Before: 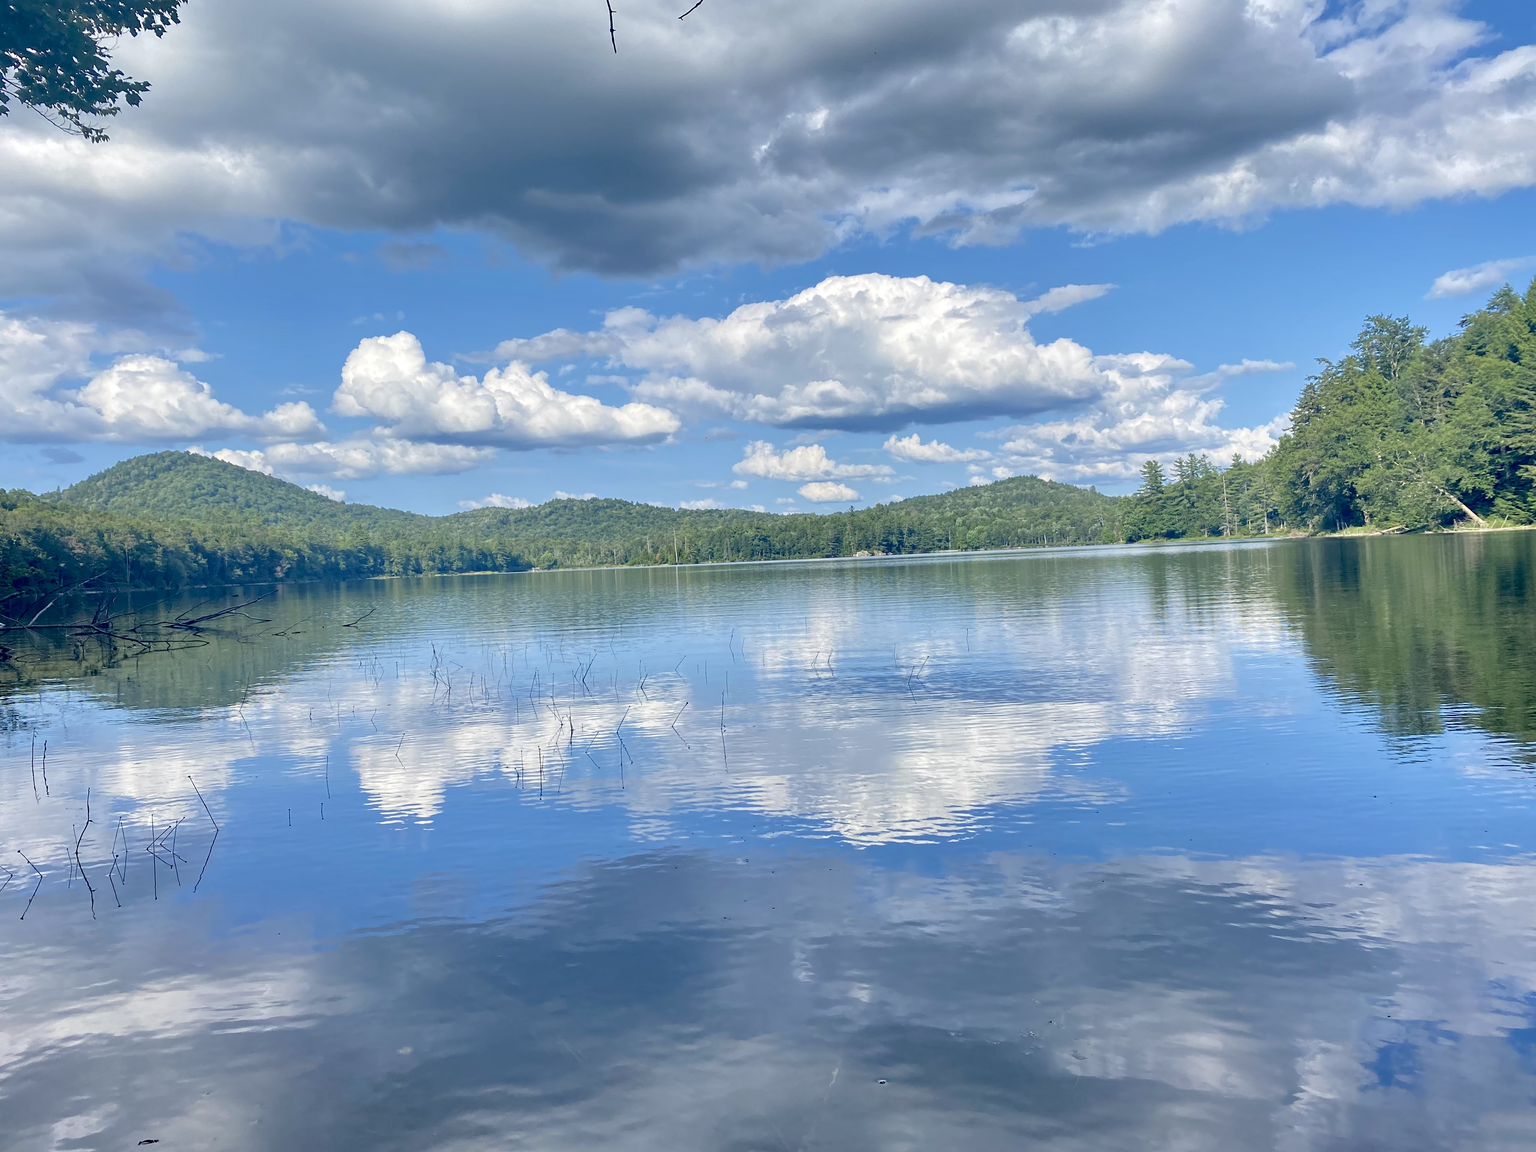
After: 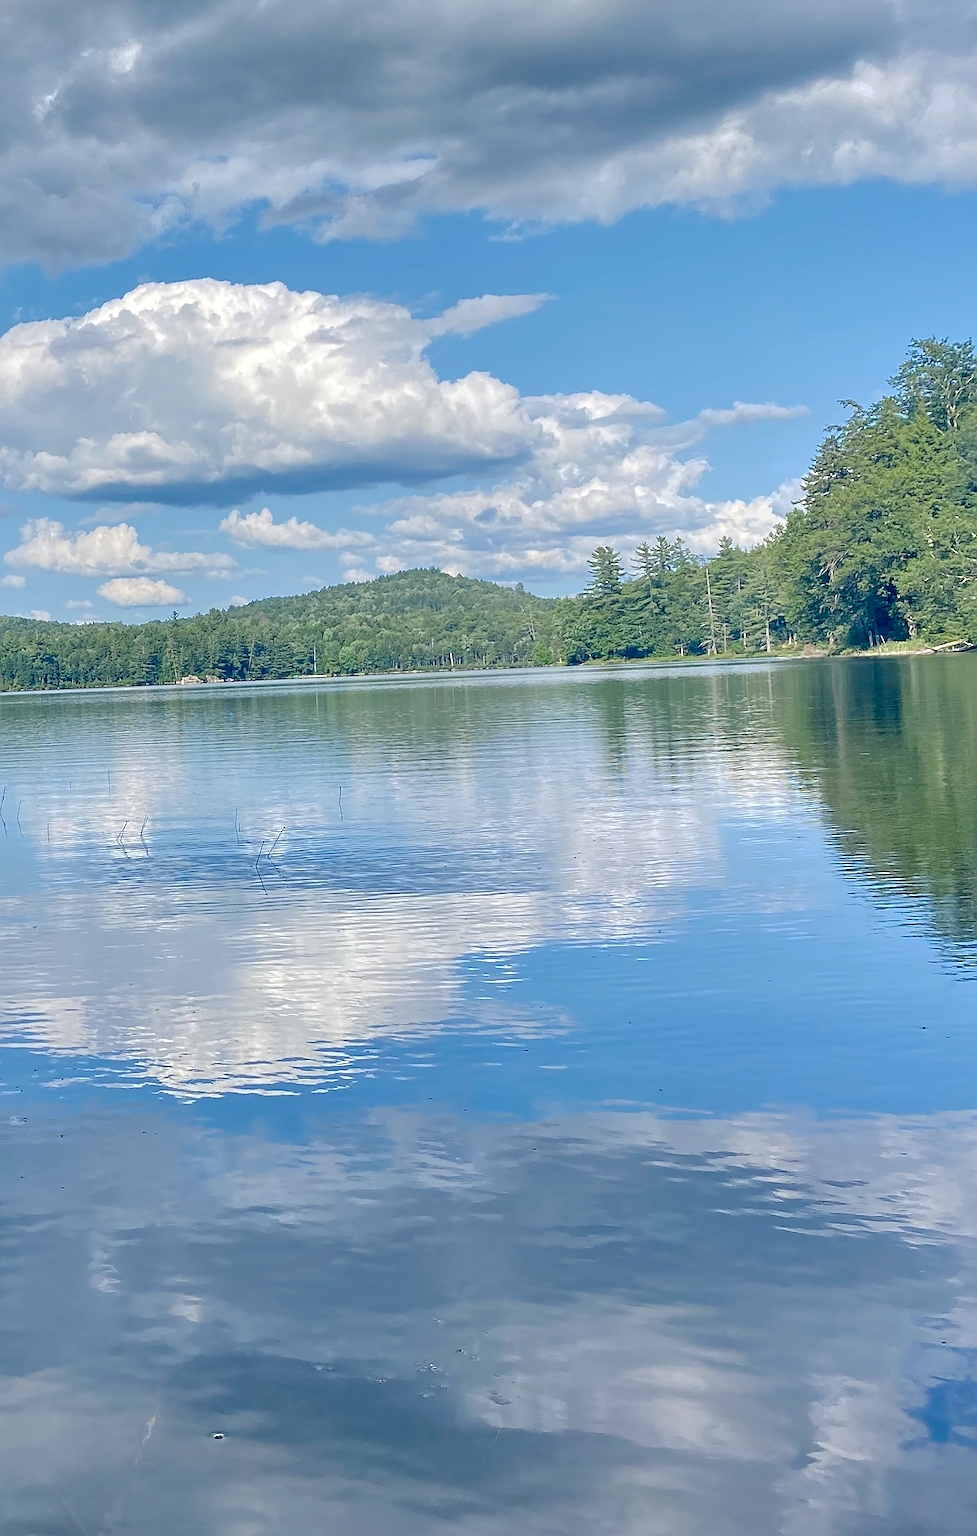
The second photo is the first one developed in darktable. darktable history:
crop: left 47.533%, top 6.86%, right 7.991%
base curve: curves: ch0 [(0, 0) (0.235, 0.266) (0.503, 0.496) (0.786, 0.72) (1, 1)], preserve colors none
sharpen: radius 1.384, amount 1.249, threshold 0.832
